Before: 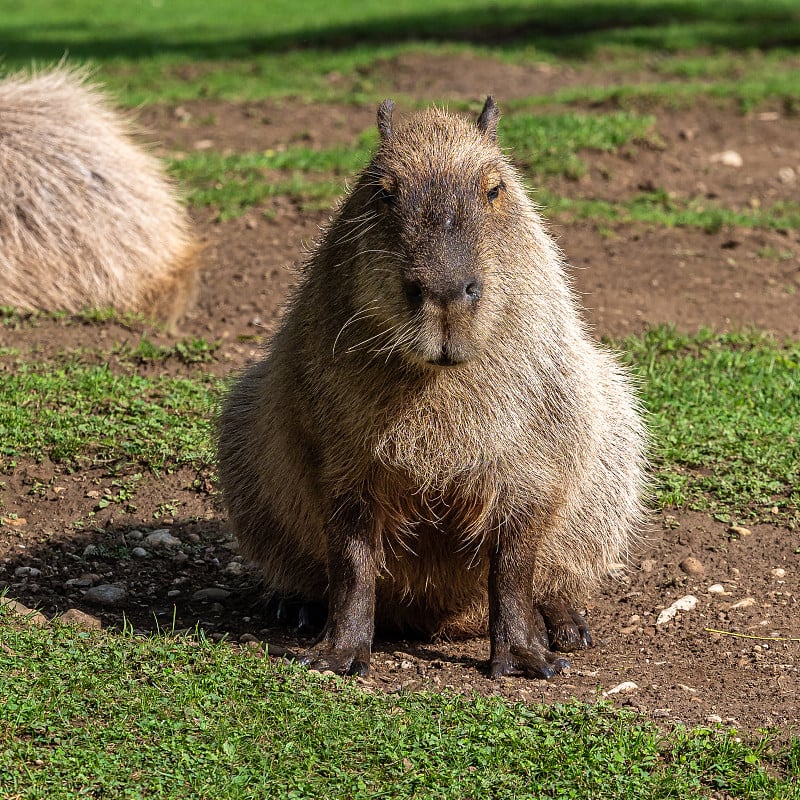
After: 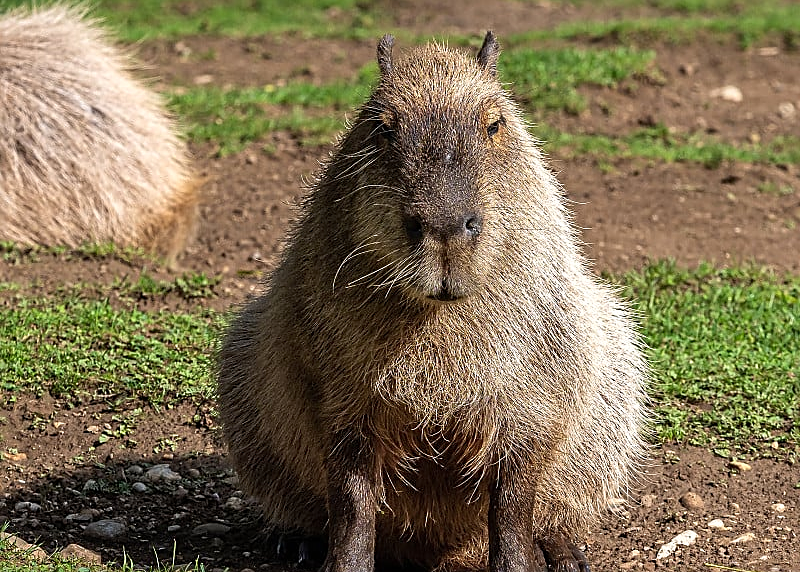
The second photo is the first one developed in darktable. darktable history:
exposure: exposure 0.078 EV, compensate exposure bias true, compensate highlight preservation false
crop and rotate: top 8.202%, bottom 20.27%
sharpen: on, module defaults
